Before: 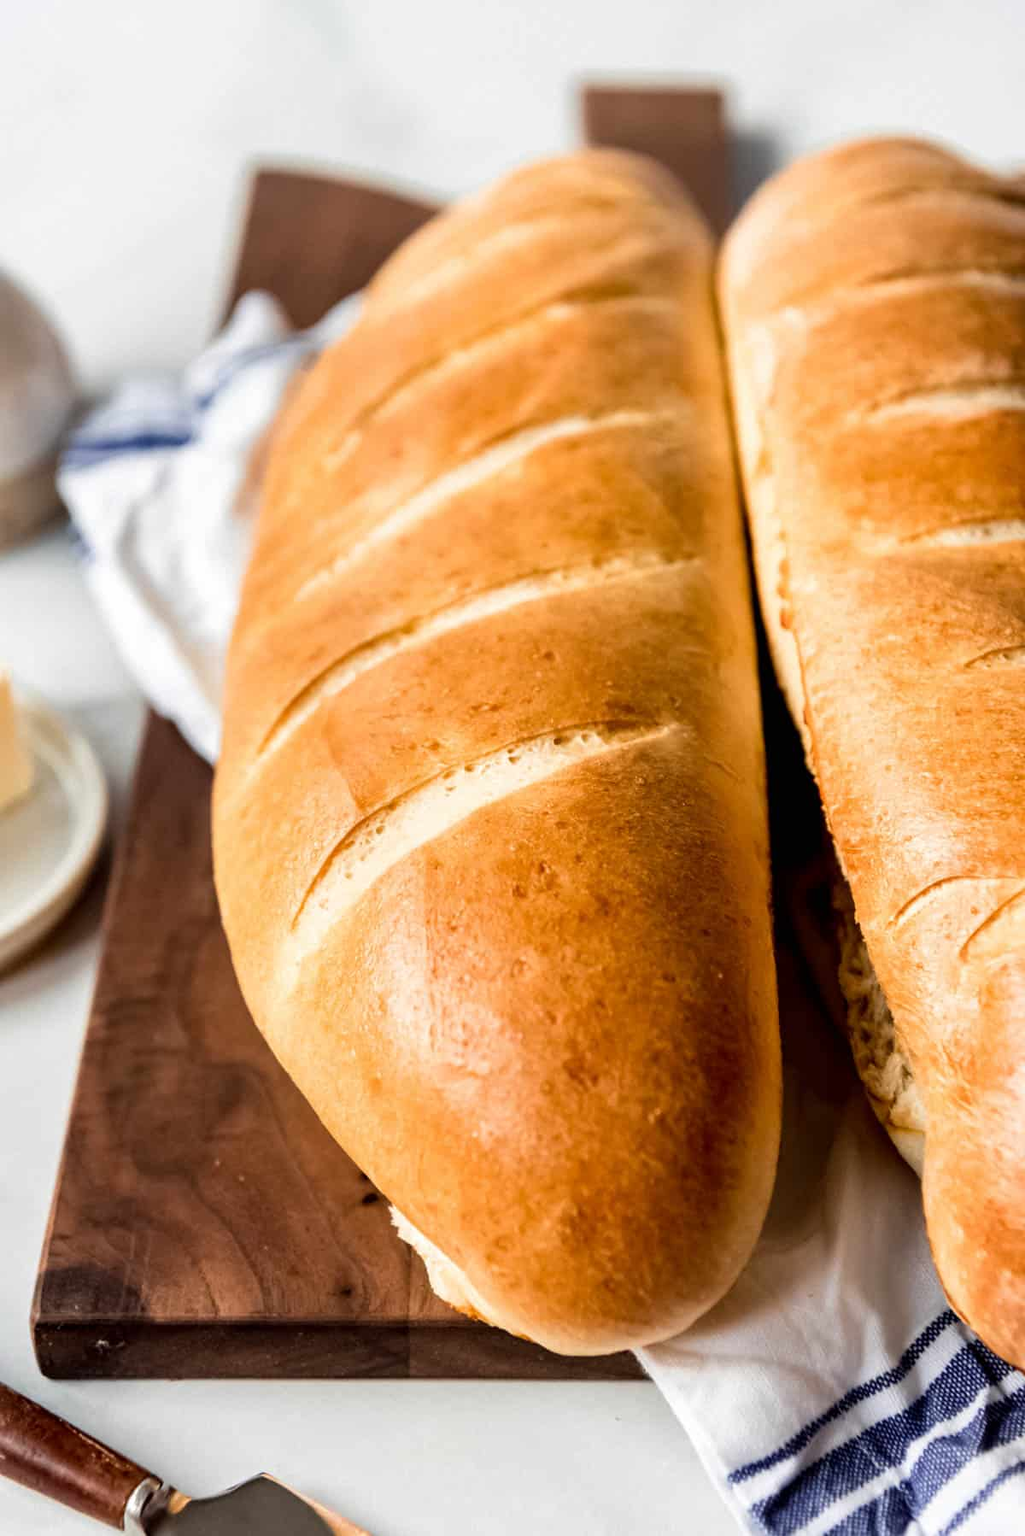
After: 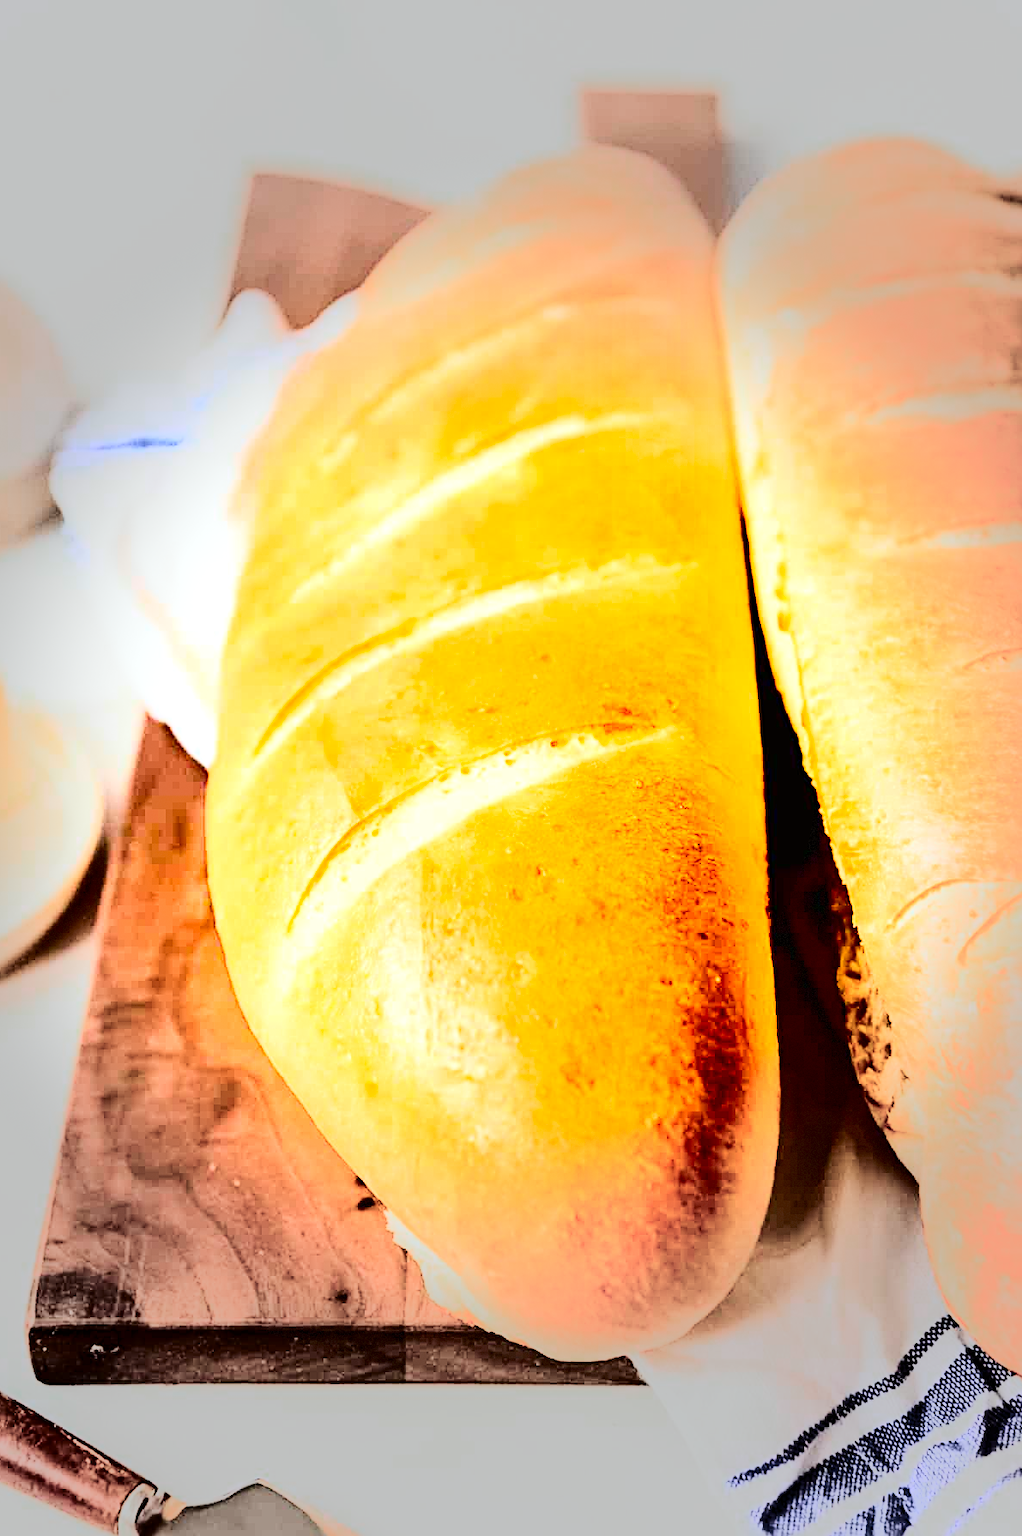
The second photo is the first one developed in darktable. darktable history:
crop and rotate: left 0.643%, top 0.135%, bottom 0.308%
vignetting: fall-off start 39.77%, fall-off radius 40.24%, dithering 8-bit output
exposure: black level correction 0, exposure 1.372 EV, compensate highlight preservation false
base curve: curves: ch0 [(0, 0) (0.028, 0.03) (0.121, 0.232) (0.46, 0.748) (0.859, 0.968) (1, 1)]
contrast brightness saturation: contrast 0.401, brightness 0.051, saturation 0.246
sharpen: radius 2.752
color balance rgb: power › chroma 0.655%, power › hue 60°, perceptual saturation grading › global saturation 21.072%, perceptual saturation grading › highlights -19.917%, perceptual saturation grading › shadows 29.338%
